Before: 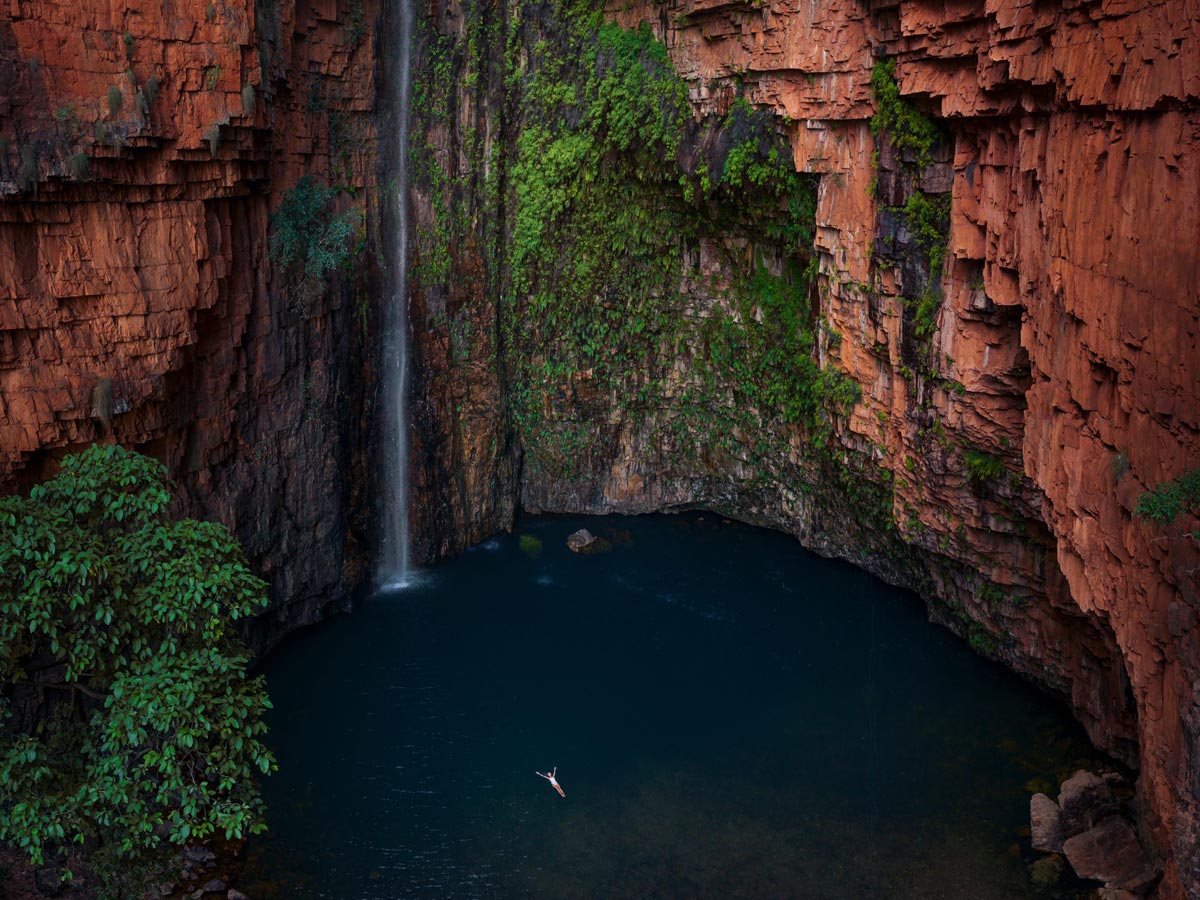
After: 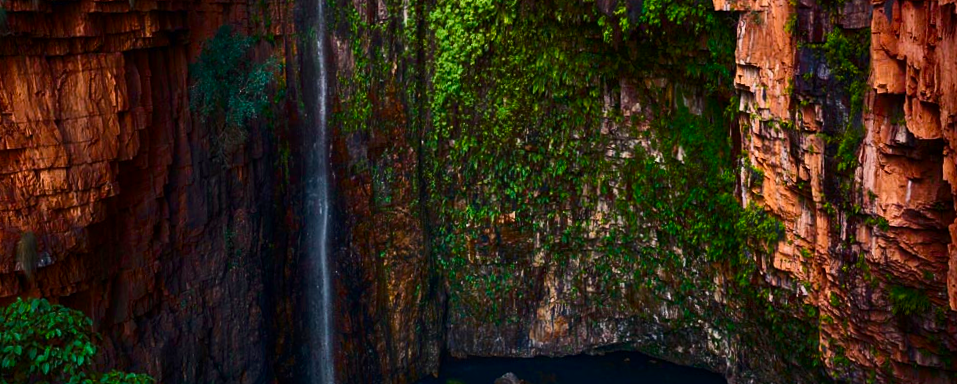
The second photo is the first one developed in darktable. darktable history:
rotate and perspective: rotation -1.24°, automatic cropping off
contrast brightness saturation: contrast 0.39, brightness 0.1
tone equalizer: on, module defaults
velvia: strength 32%, mid-tones bias 0.2
crop: left 7.036%, top 18.398%, right 14.379%, bottom 40.043%
